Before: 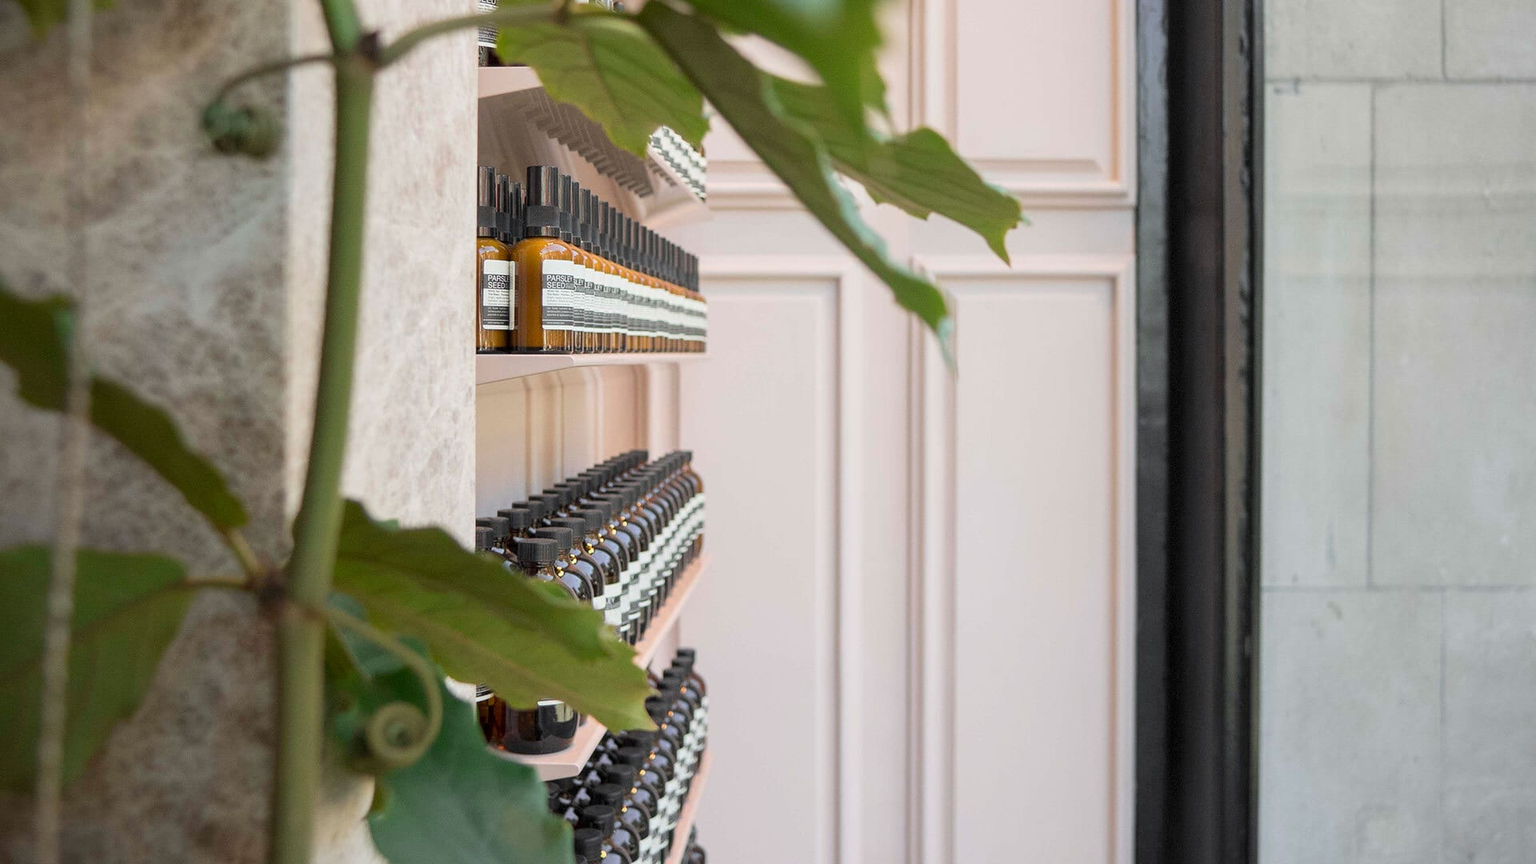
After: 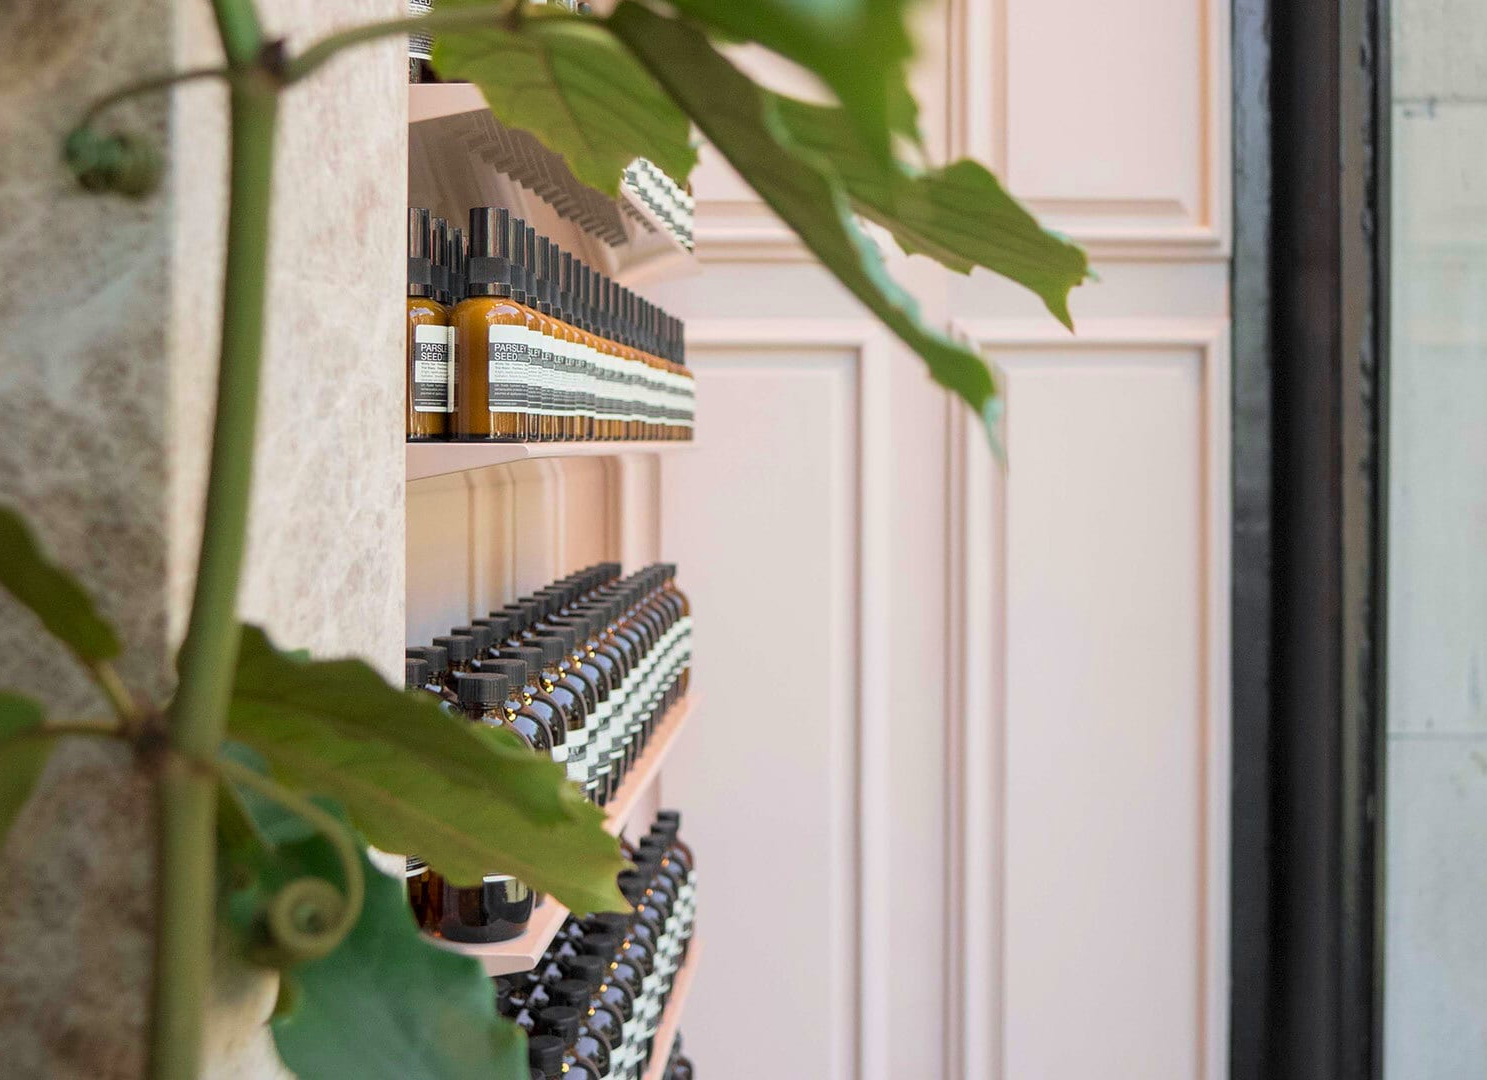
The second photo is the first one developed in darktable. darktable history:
crop: left 9.88%, right 12.664%
velvia: on, module defaults
